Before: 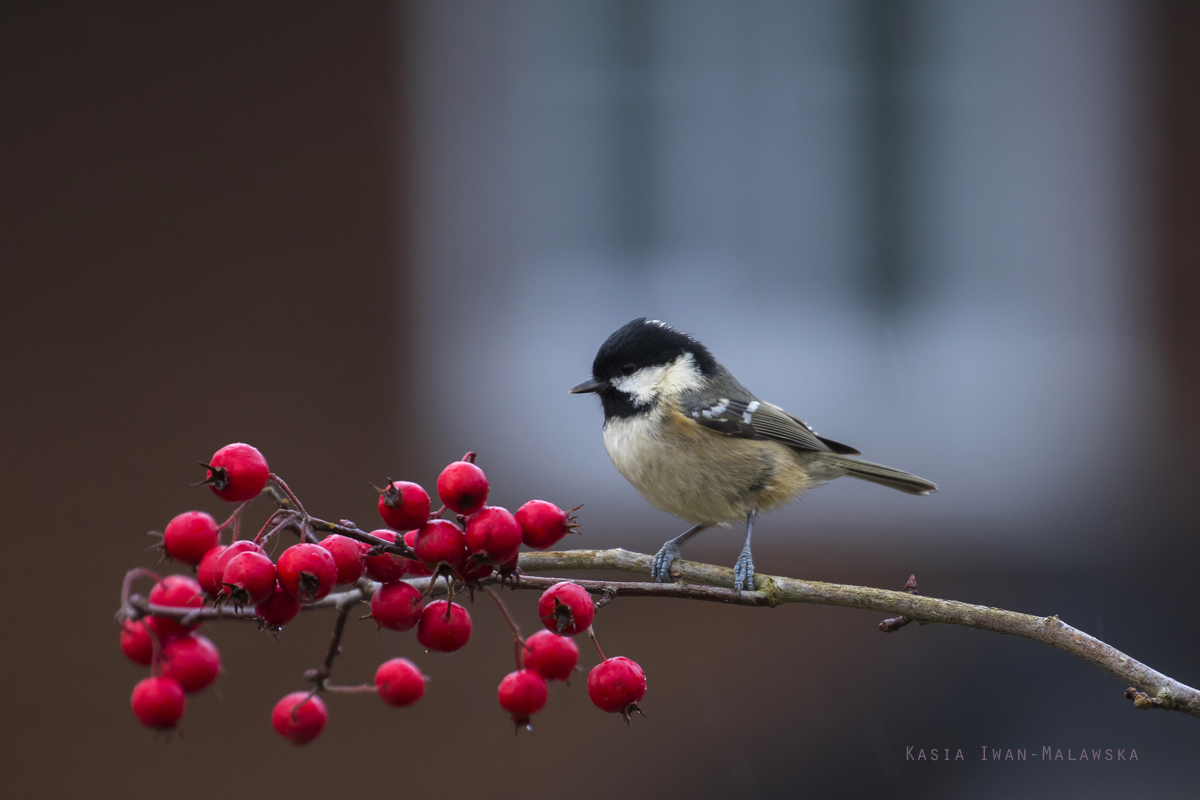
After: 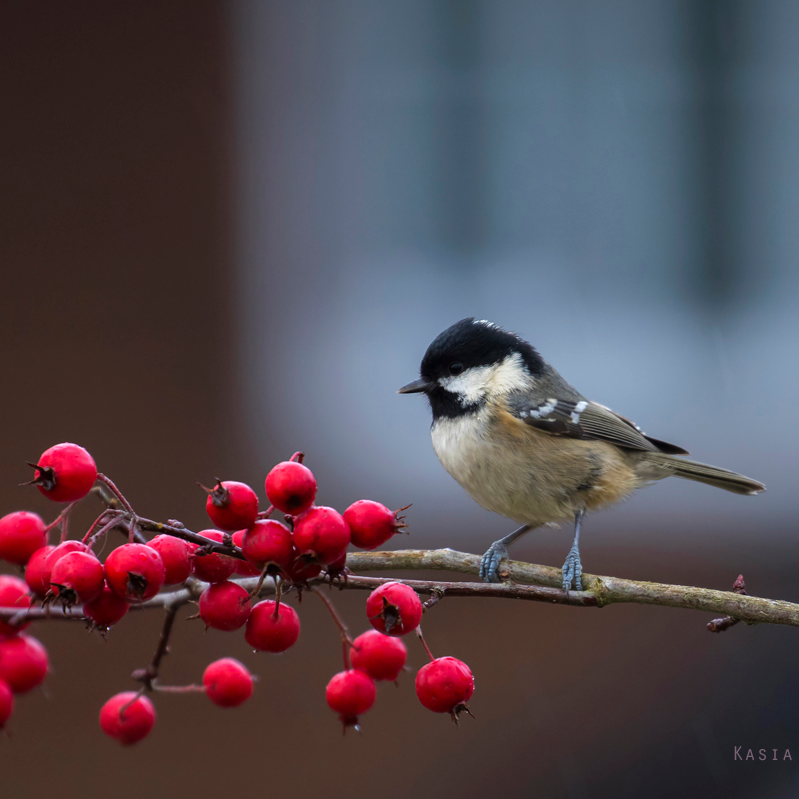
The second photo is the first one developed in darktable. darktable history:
crop and rotate: left 14.37%, right 18.985%
exposure: compensate highlight preservation false
